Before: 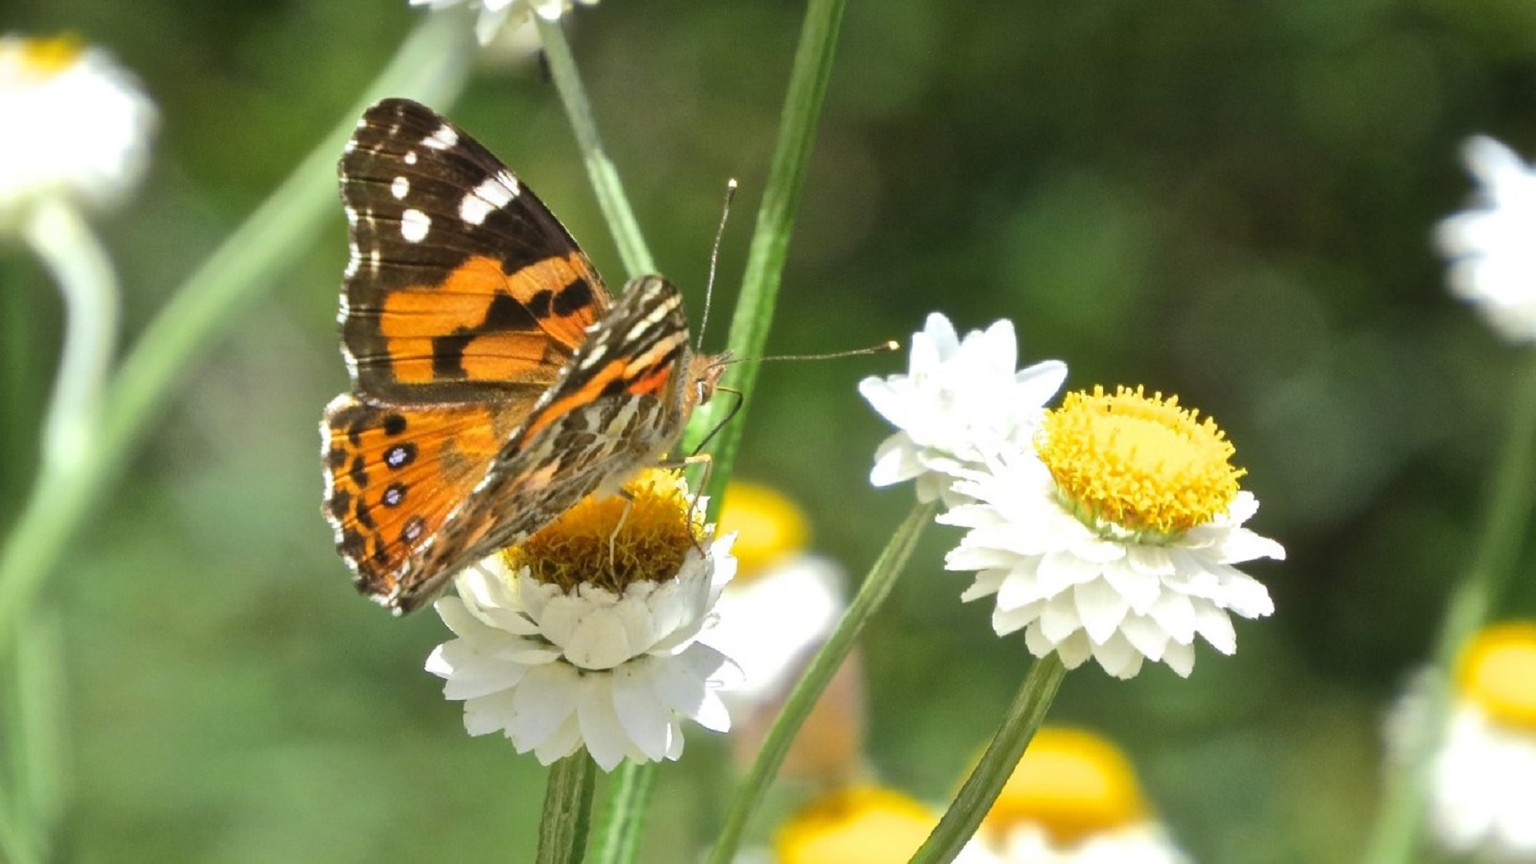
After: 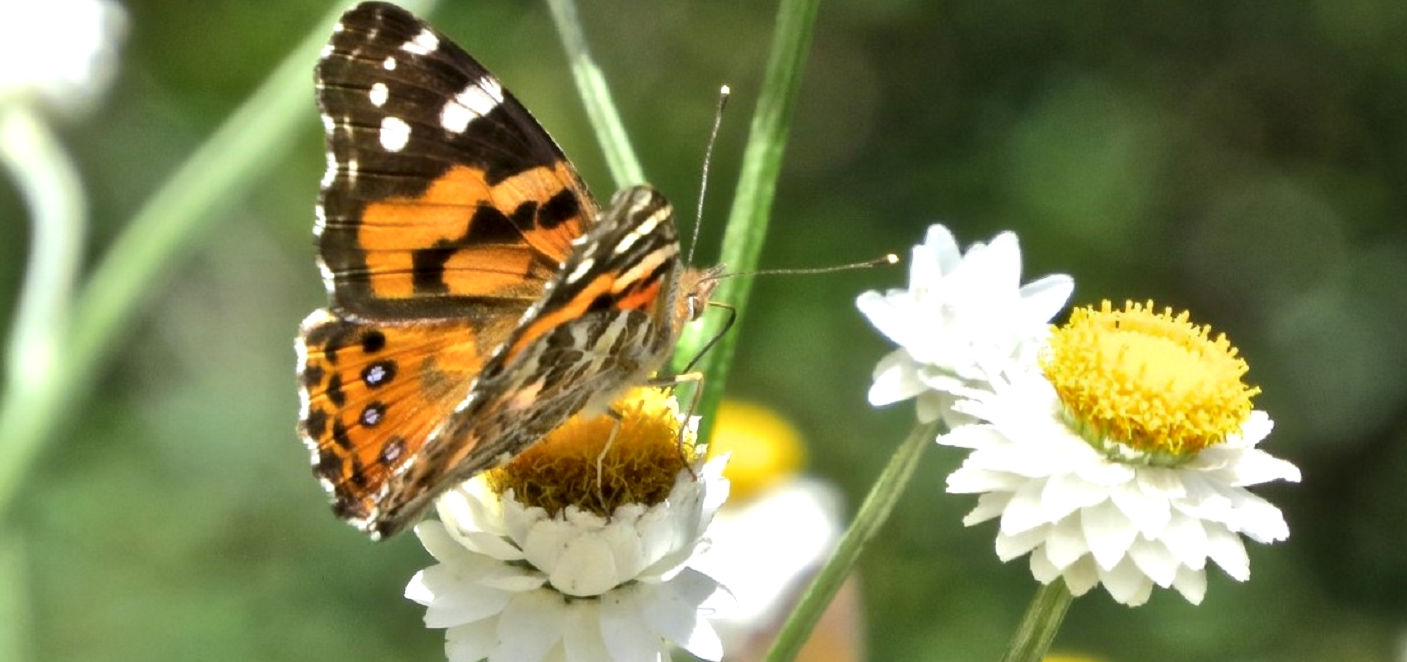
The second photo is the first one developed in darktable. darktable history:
exposure: compensate highlight preservation false
crop and rotate: left 2.425%, top 11.305%, right 9.6%, bottom 15.08%
contrast equalizer: y [[0.514, 0.573, 0.581, 0.508, 0.5, 0.5], [0.5 ×6], [0.5 ×6], [0 ×6], [0 ×6]]
